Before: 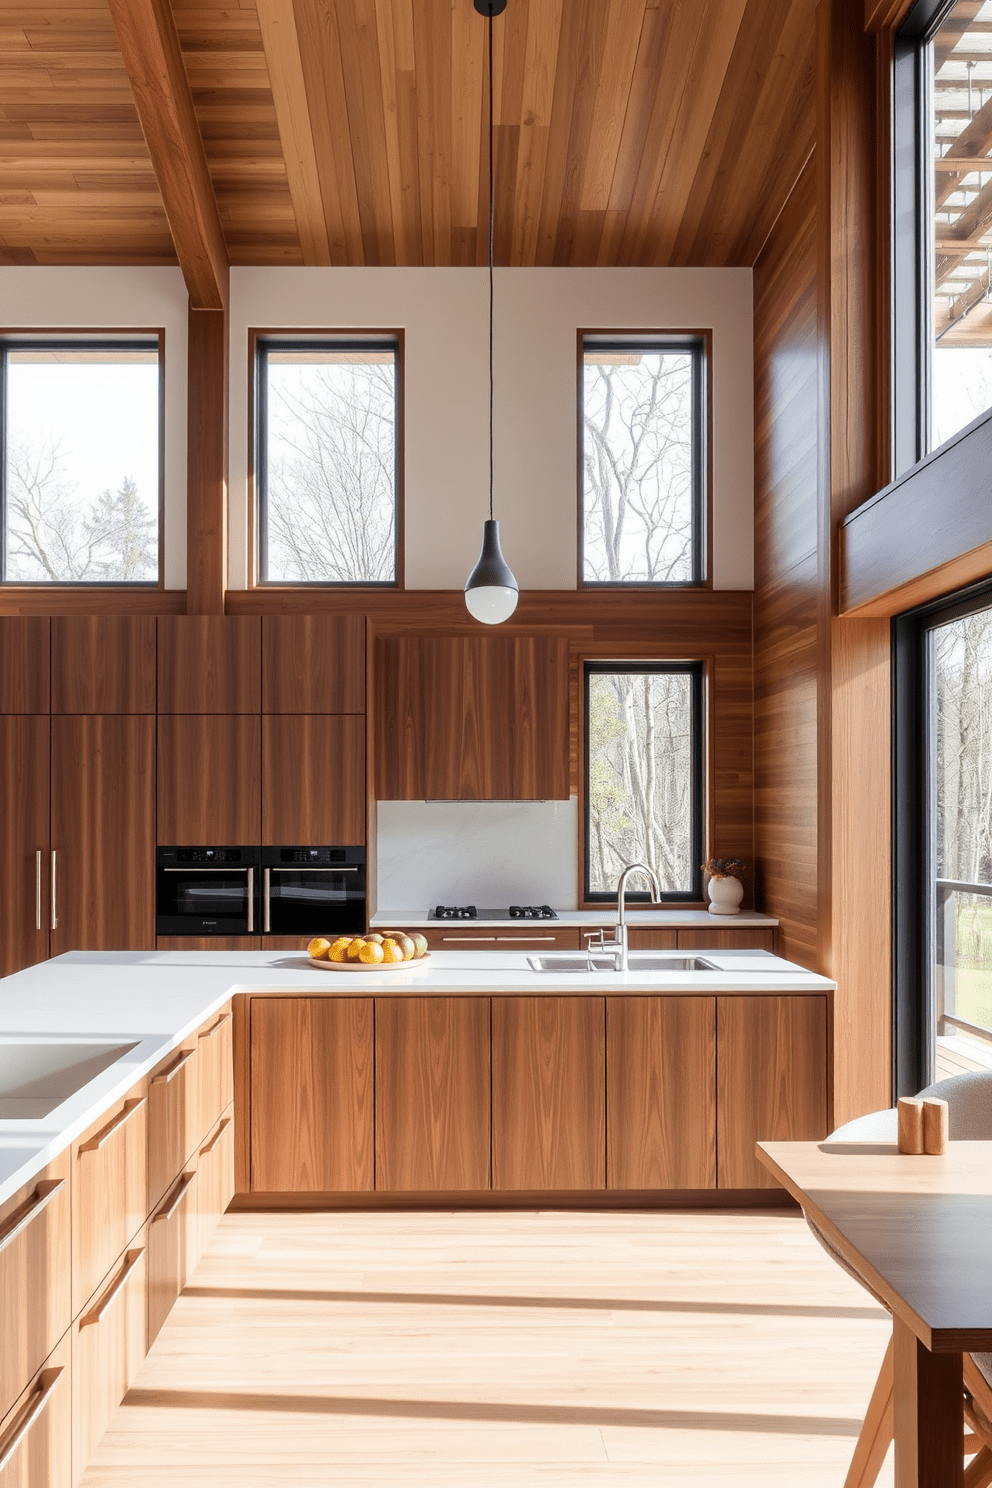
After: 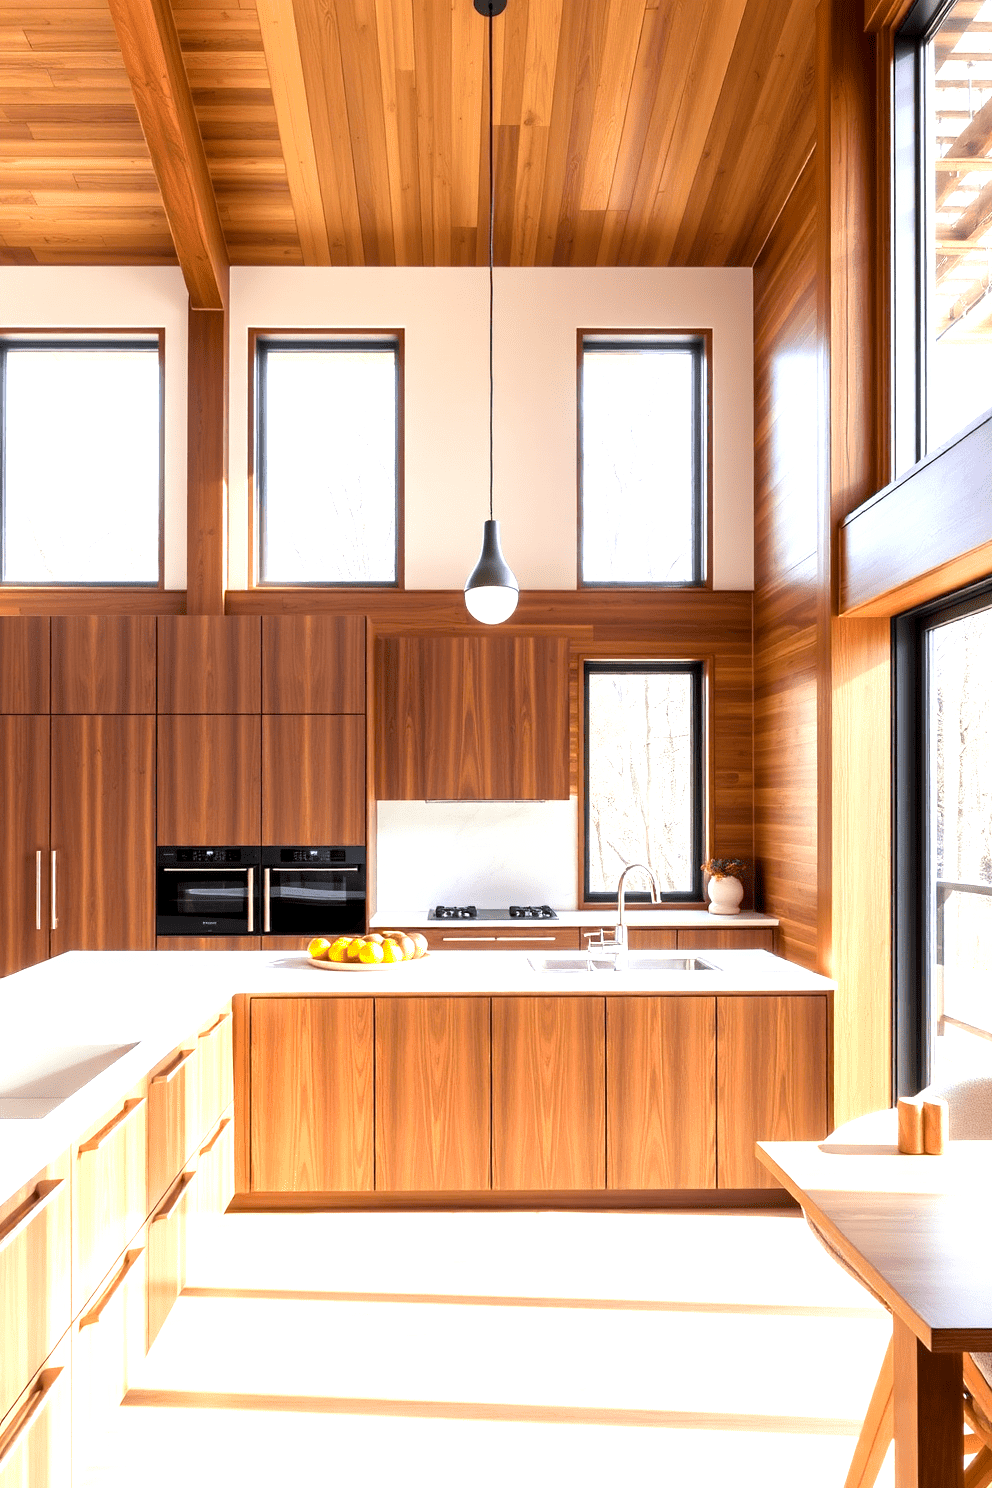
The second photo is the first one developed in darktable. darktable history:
exposure: black level correction 0, exposure 1.2 EV, compensate exposure bias true, compensate highlight preservation false
color balance rgb: global offset › luminance -0.492%, linear chroma grading › global chroma 14.347%, perceptual saturation grading › global saturation 0.731%
